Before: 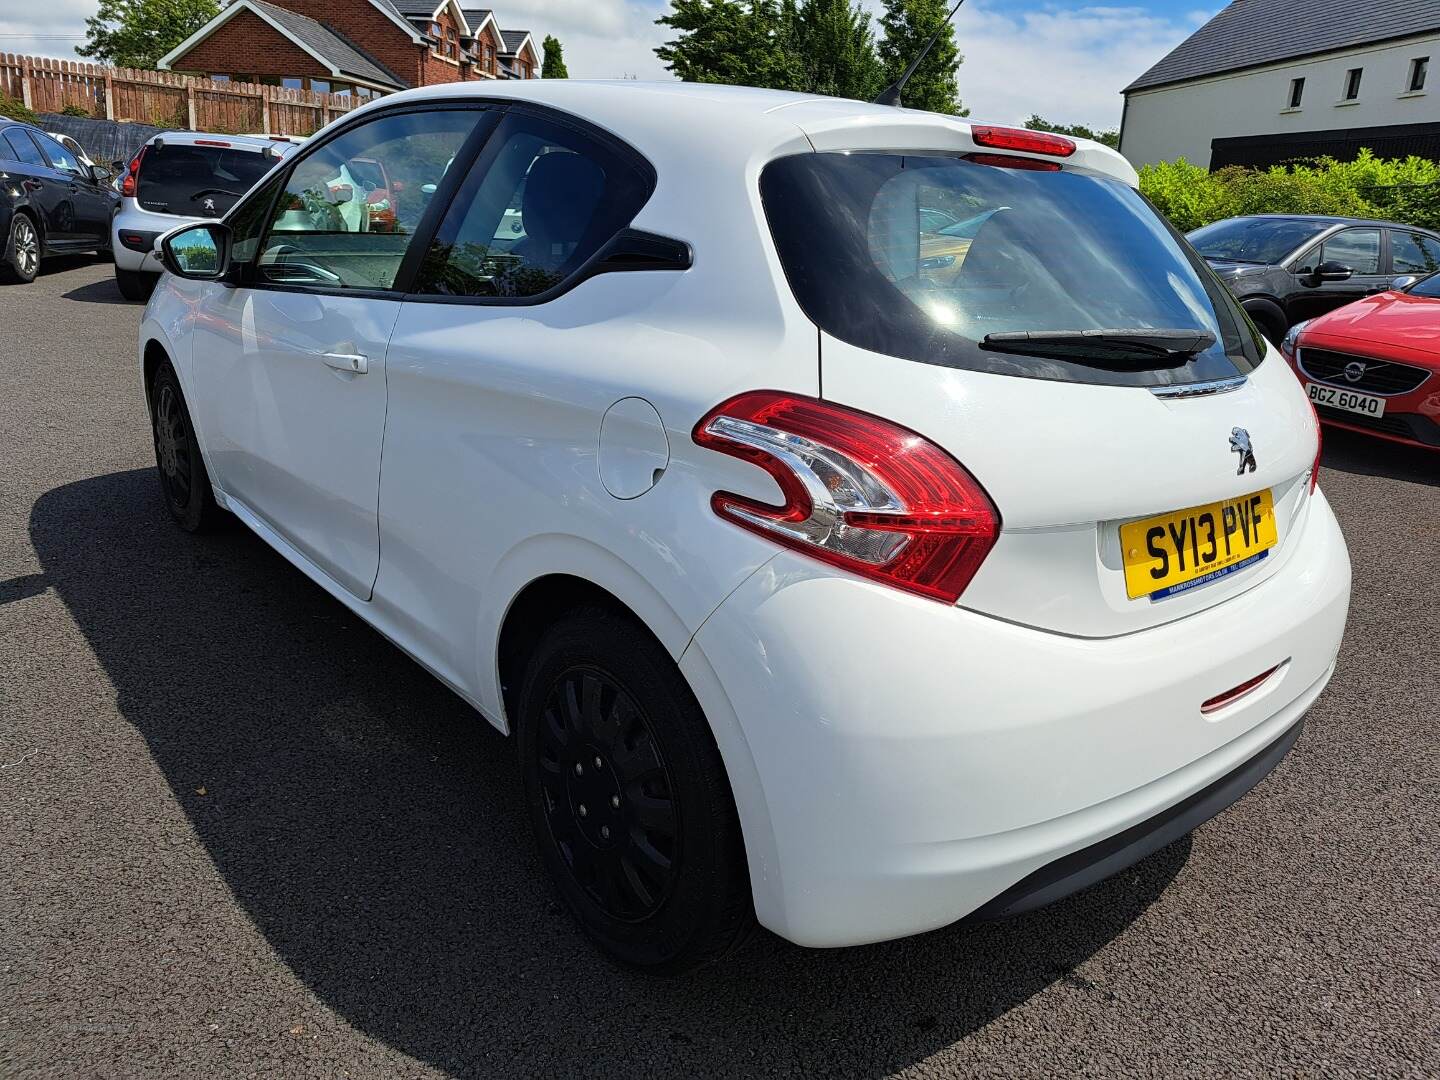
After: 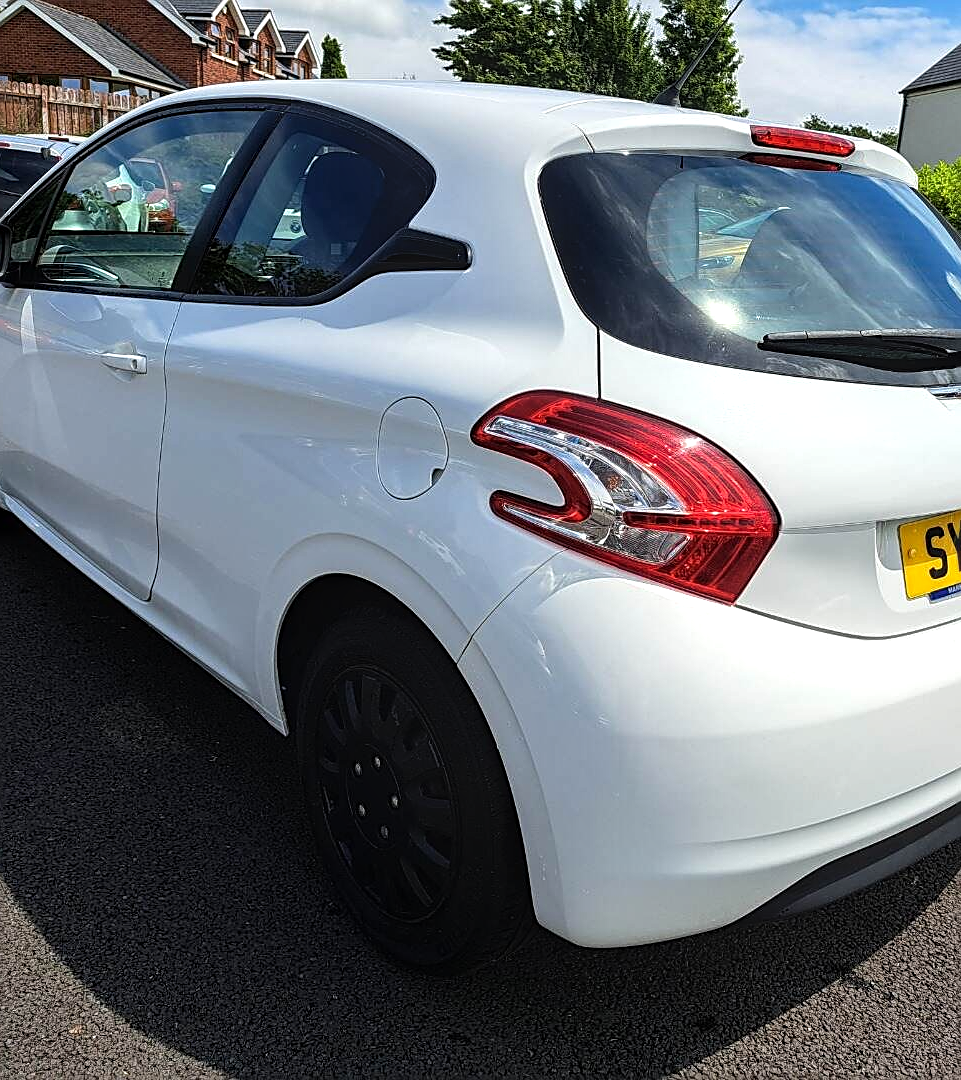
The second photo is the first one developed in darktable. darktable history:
crop: left 15.376%, right 17.849%
sharpen: on, module defaults
tone equalizer: -8 EV -0.411 EV, -7 EV -0.4 EV, -6 EV -0.322 EV, -5 EV -0.236 EV, -3 EV 0.202 EV, -2 EV 0.318 EV, -1 EV 0.371 EV, +0 EV 0.404 EV, smoothing diameter 2.07%, edges refinement/feathering 20.57, mask exposure compensation -1.57 EV, filter diffusion 5
local contrast: on, module defaults
